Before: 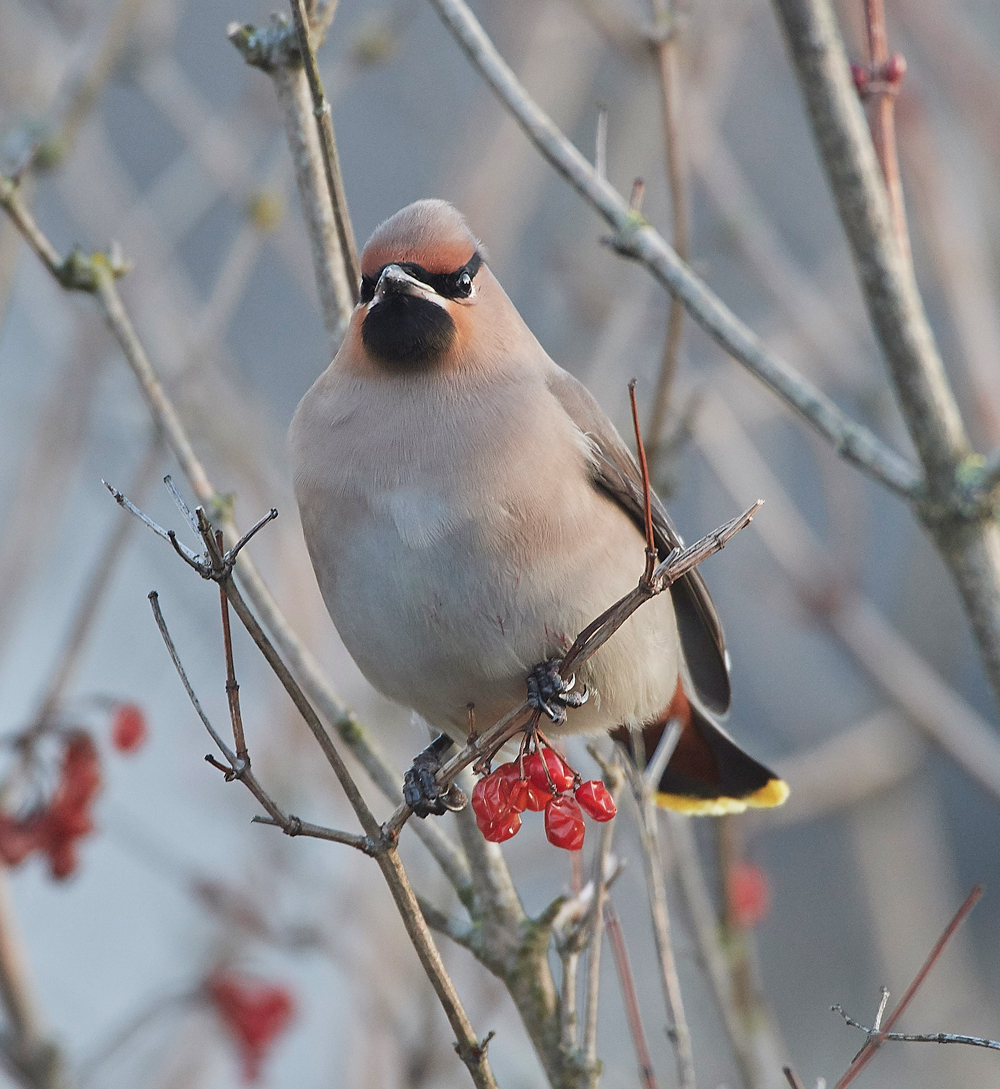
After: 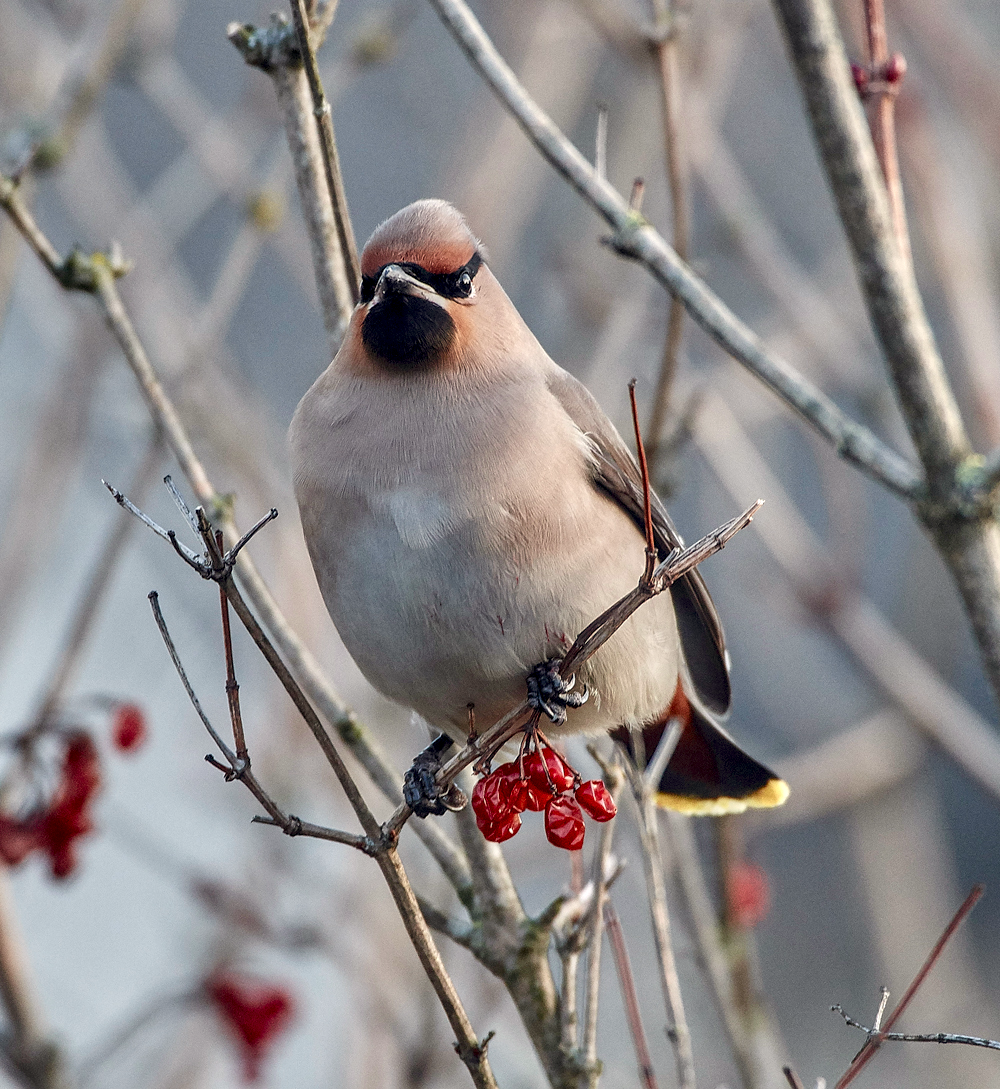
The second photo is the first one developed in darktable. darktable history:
color balance rgb: shadows lift › chroma 2.061%, shadows lift › hue 51.78°, highlights gain › chroma 2.02%, highlights gain › hue 72.91°, global offset › chroma 0.098%, global offset › hue 253.19°, perceptual saturation grading › global saturation 0.219%, perceptual saturation grading › highlights -15.716%, perceptual saturation grading › shadows 25.215%, global vibrance 16.178%, saturation formula JzAzBz (2021)
local contrast: detail 160%
